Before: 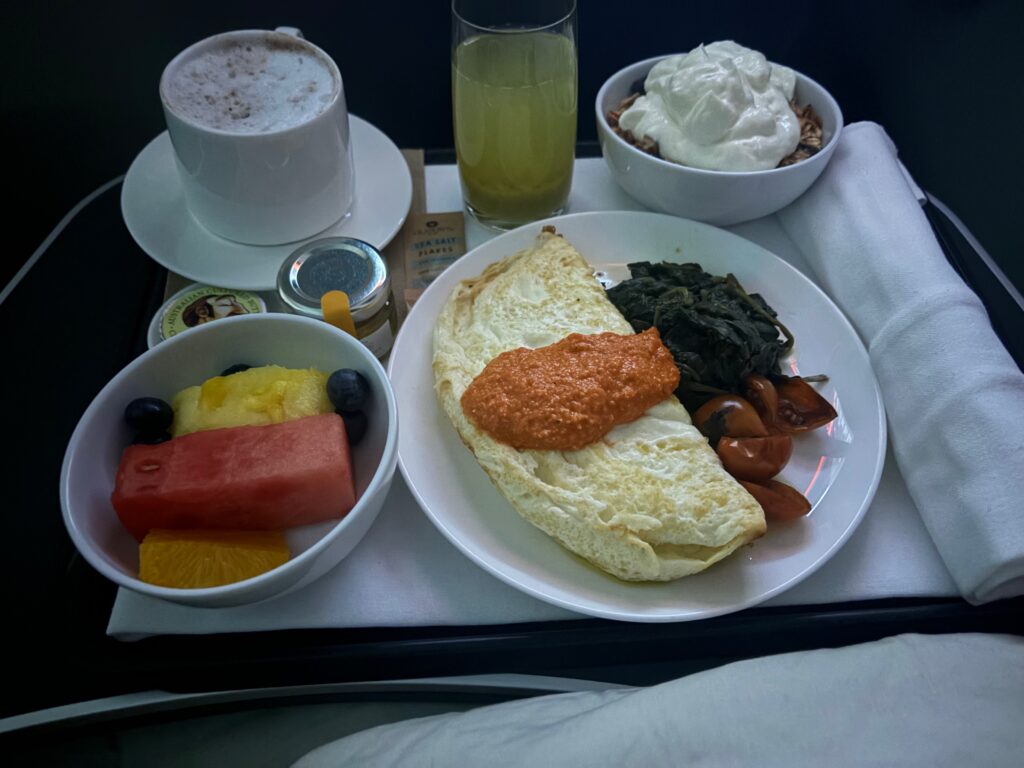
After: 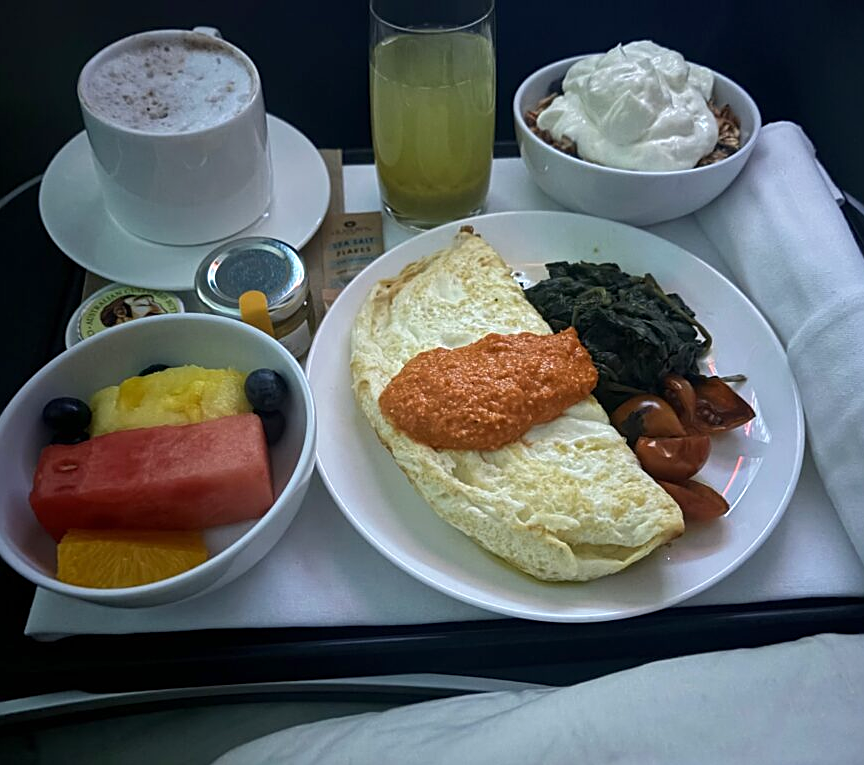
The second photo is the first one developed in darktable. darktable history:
crop: left 8.026%, right 7.374%
sharpen: on, module defaults
exposure: exposure 0.3 EV, compensate highlight preservation false
